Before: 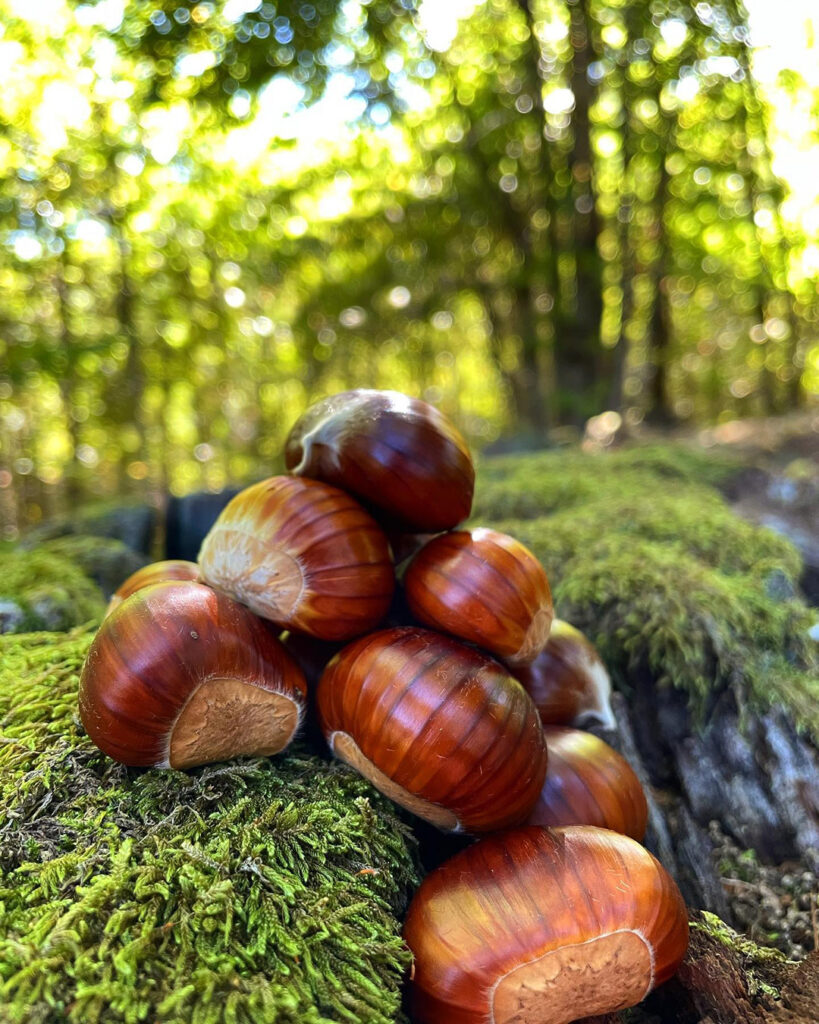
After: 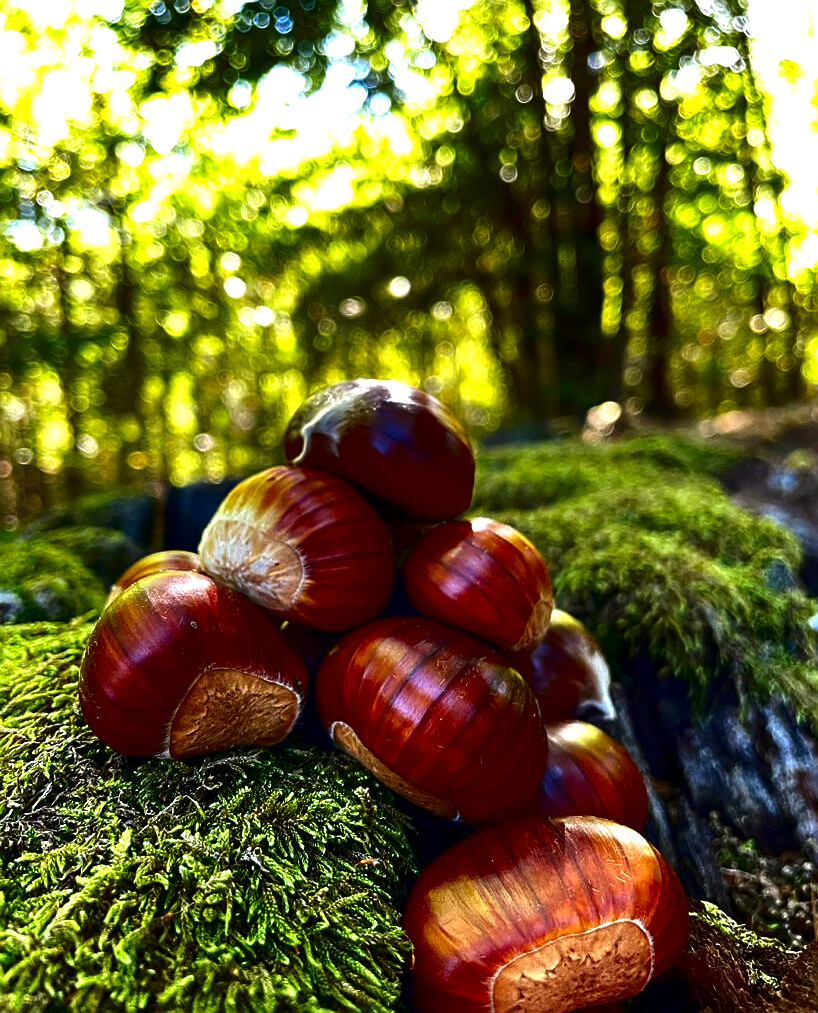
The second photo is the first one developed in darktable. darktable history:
contrast brightness saturation: contrast 0.09, brightness -0.59, saturation 0.17
sharpen: on, module defaults
crop: top 1.049%, right 0.001%
exposure: black level correction 0.001, exposure 0.5 EV, compensate exposure bias true, compensate highlight preservation false
